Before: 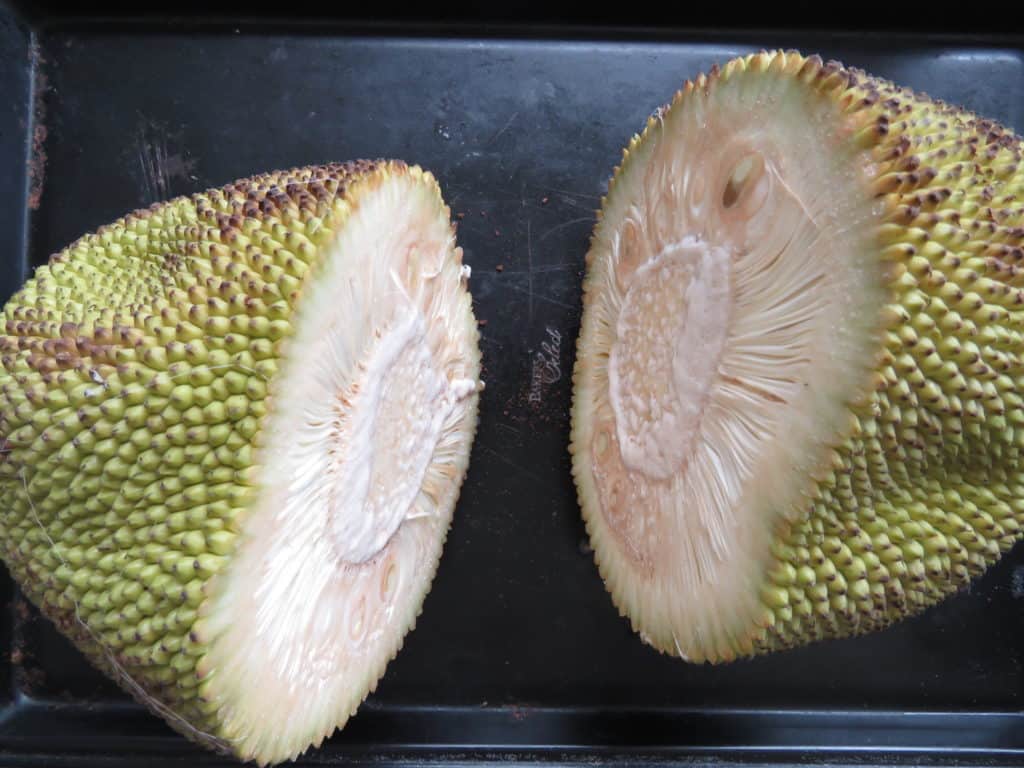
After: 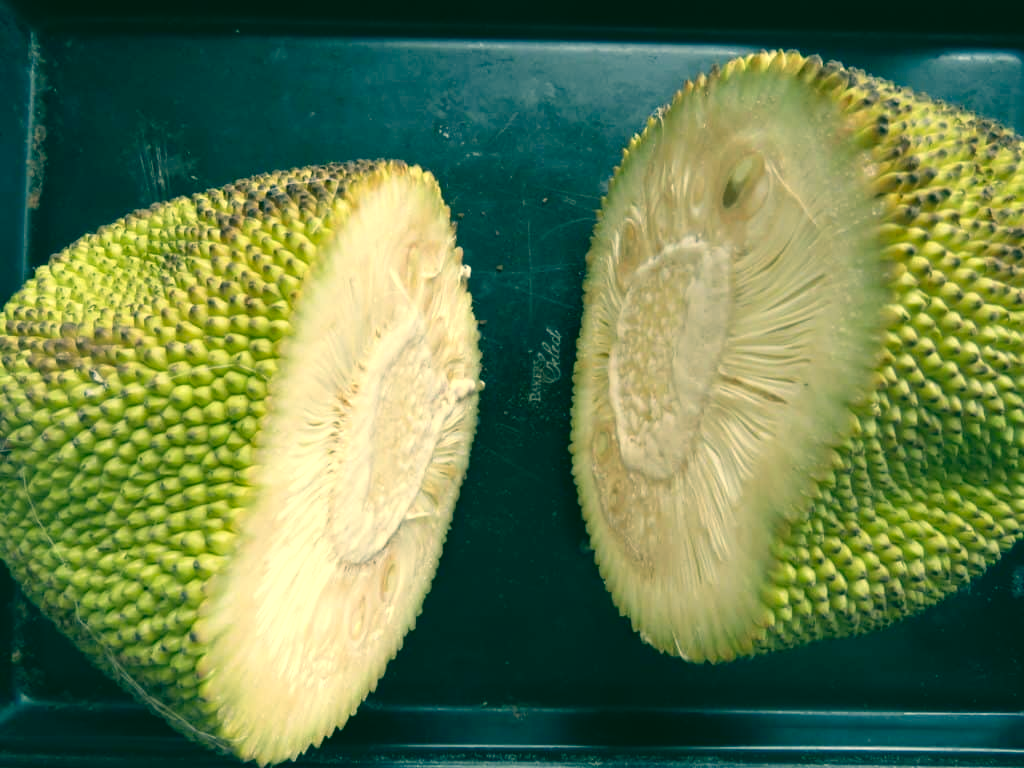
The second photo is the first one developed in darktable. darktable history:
exposure: exposure 0.197 EV, compensate highlight preservation false
color correction: highlights a* 1.83, highlights b* 34.02, shadows a* -36.68, shadows b* -5.48
